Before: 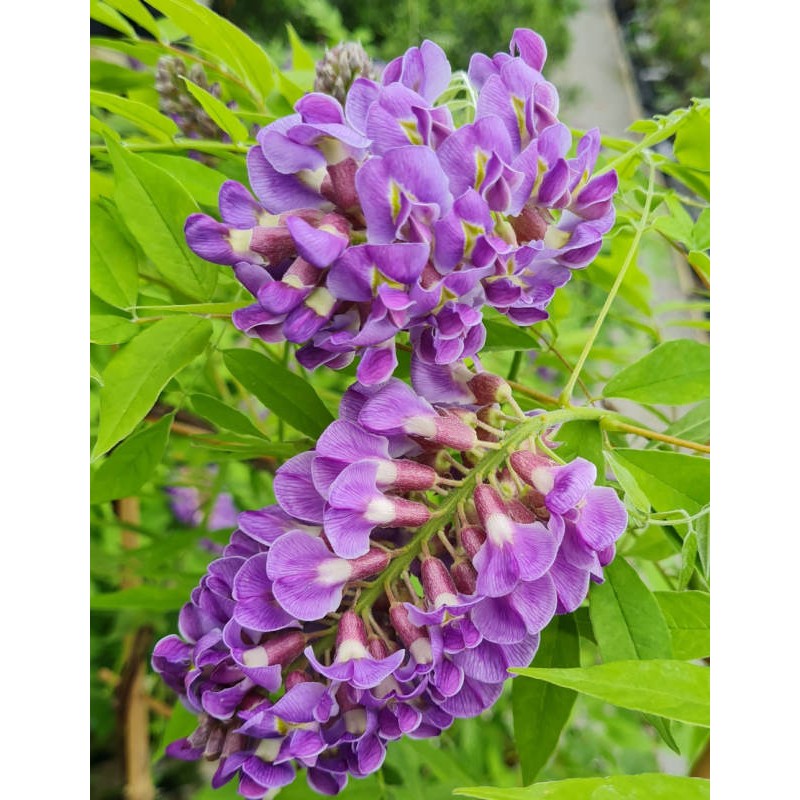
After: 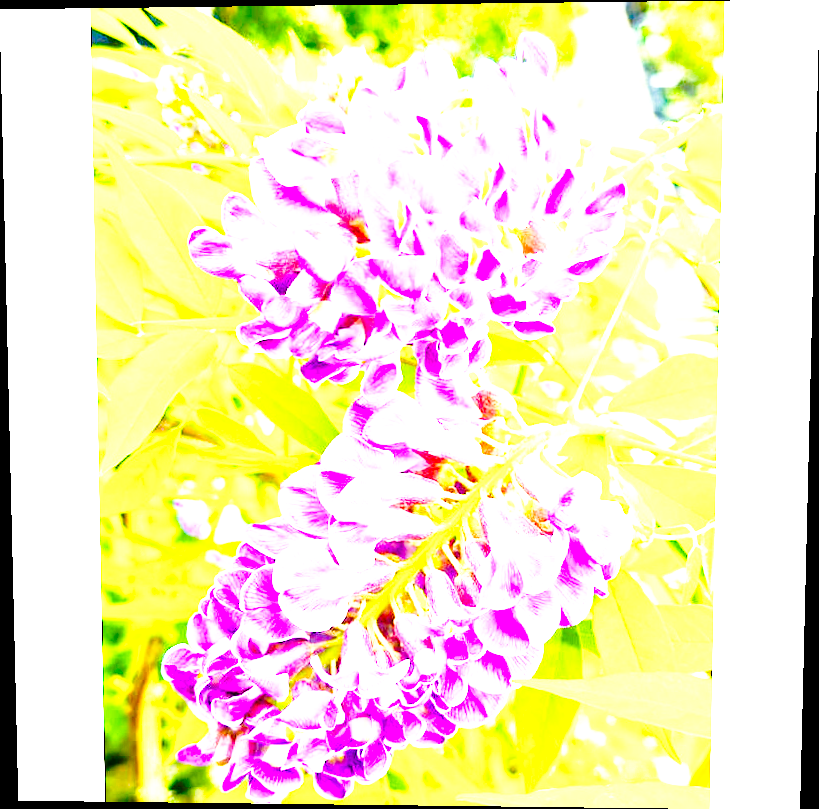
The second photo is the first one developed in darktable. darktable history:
exposure: black level correction 0.001, exposure 2.607 EV, compensate exposure bias true, compensate highlight preservation false
base curve: curves: ch0 [(0, 0) (0.036, 0.037) (0.121, 0.228) (0.46, 0.76) (0.859, 0.983) (1, 1)], preserve colors none
rotate and perspective: lens shift (vertical) 0.048, lens shift (horizontal) -0.024, automatic cropping off
color balance rgb: linear chroma grading › global chroma 25%, perceptual saturation grading › global saturation 45%, perceptual saturation grading › highlights -50%, perceptual saturation grading › shadows 30%, perceptual brilliance grading › global brilliance 18%, global vibrance 40%
